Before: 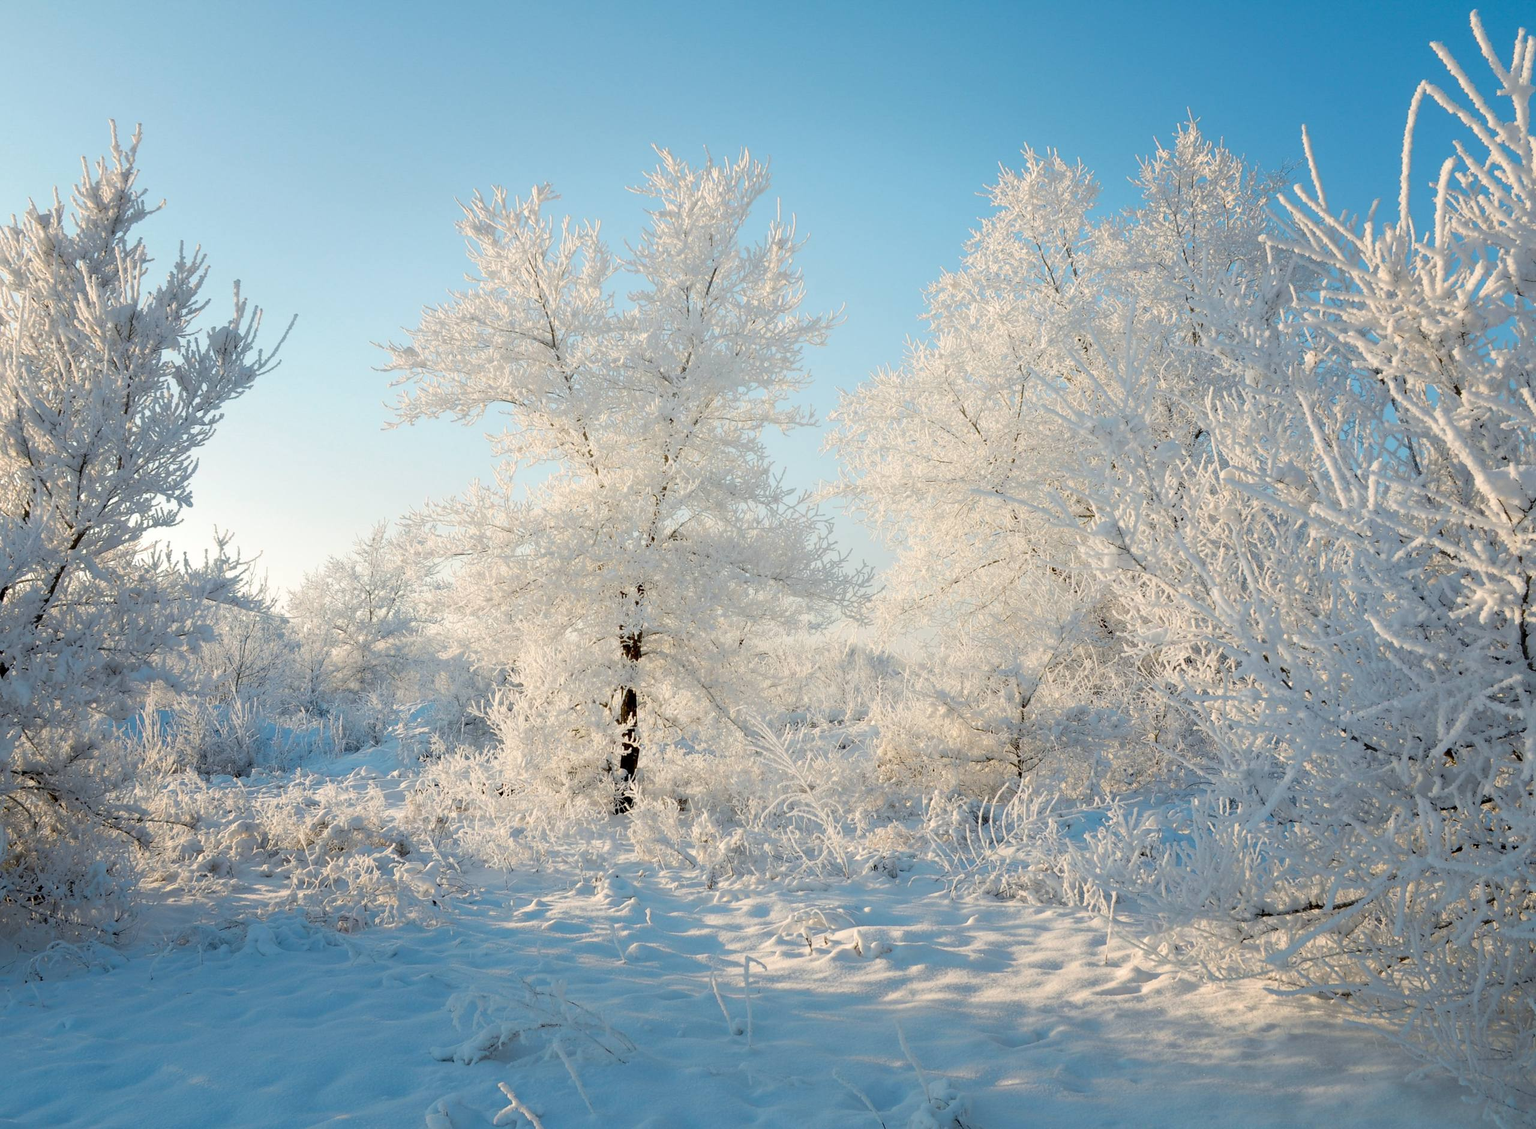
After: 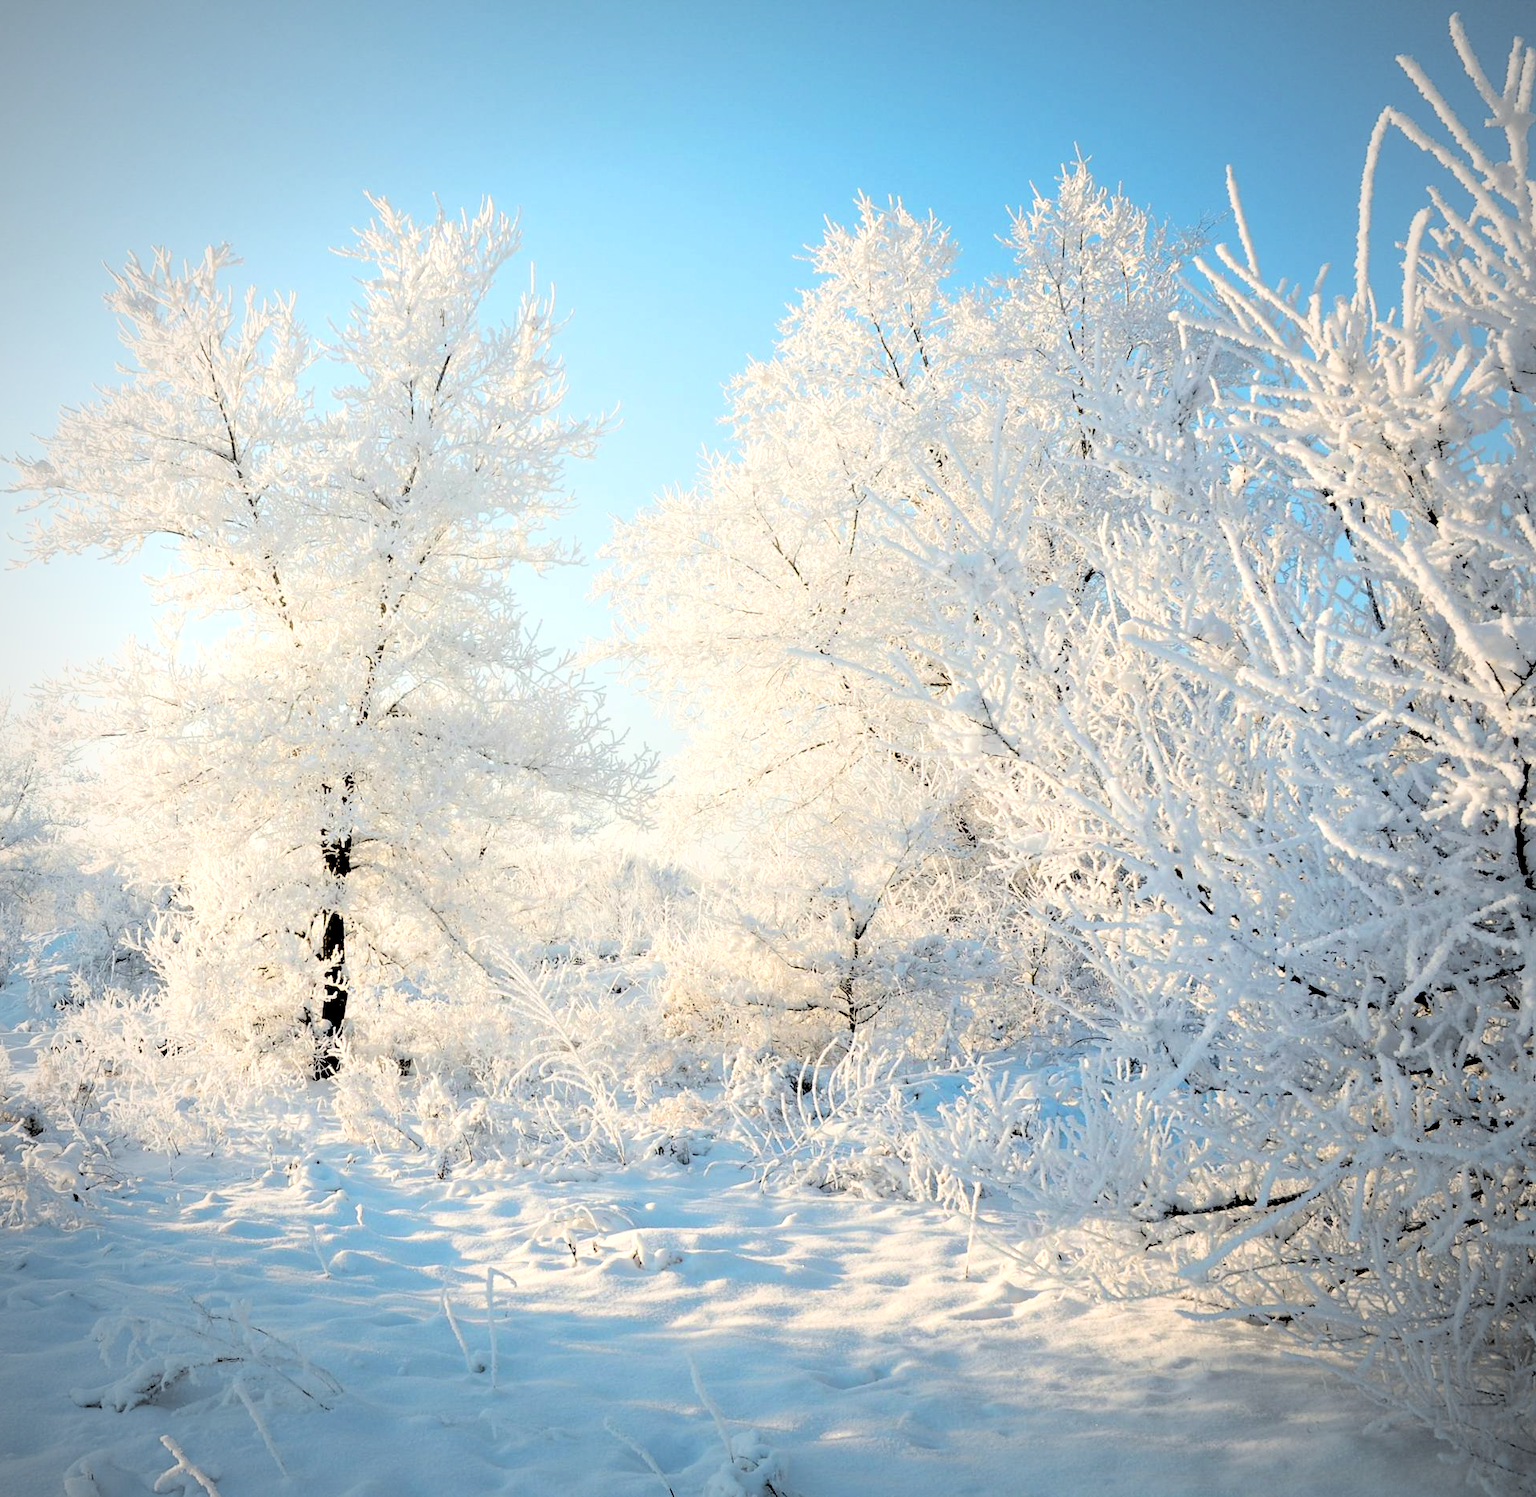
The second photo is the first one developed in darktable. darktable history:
filmic rgb: middle gray luminance 13.55%, black relative exposure -1.97 EV, white relative exposure 3.1 EV, threshold 6 EV, target black luminance 0%, hardness 1.79, latitude 59.23%, contrast 1.728, highlights saturation mix 5%, shadows ↔ highlights balance -37.52%, add noise in highlights 0, color science v3 (2019), use custom middle-gray values true, iterations of high-quality reconstruction 0, contrast in highlights soft, enable highlight reconstruction true
vignetting: fall-off radius 60%, automatic ratio true
crop and rotate: left 24.6%
